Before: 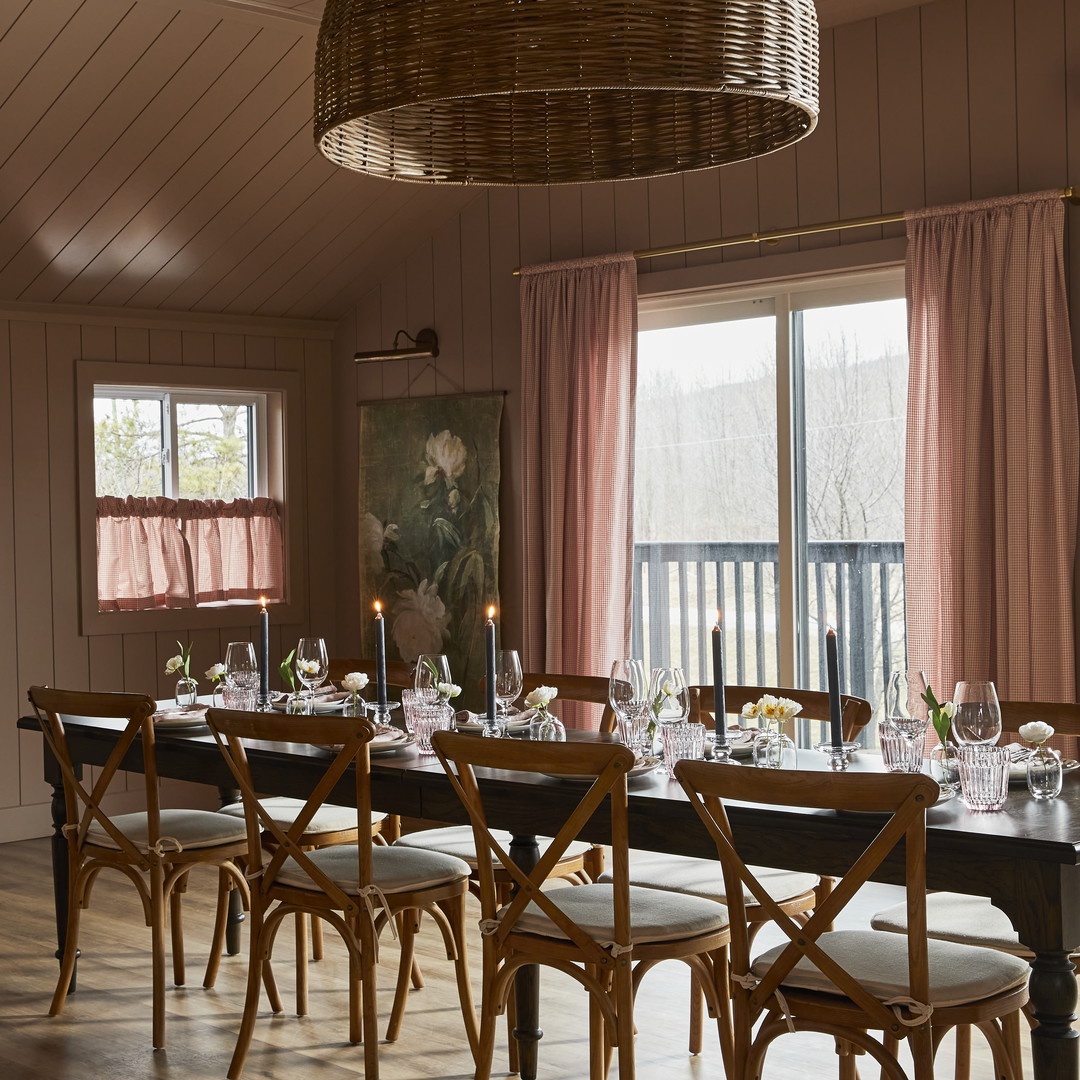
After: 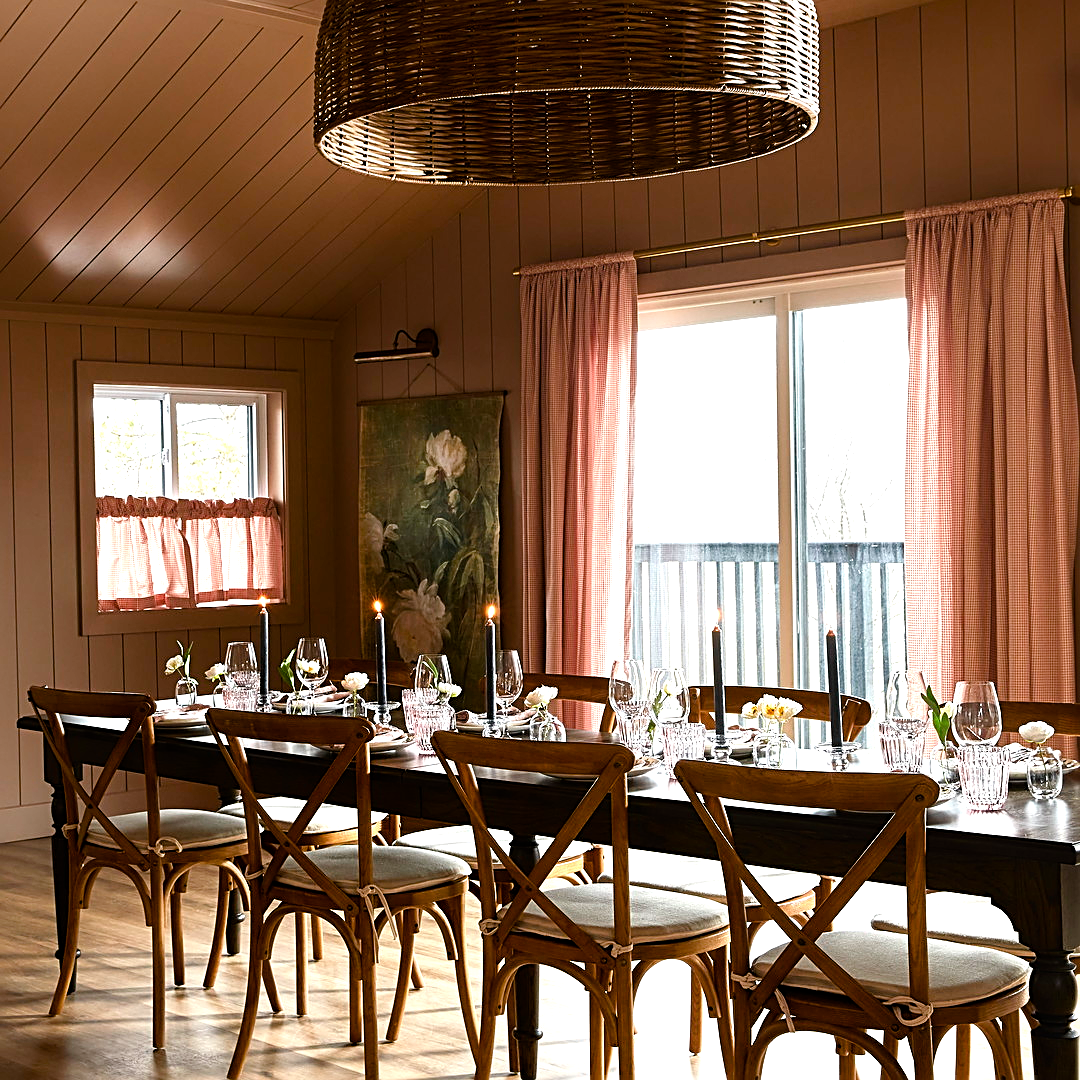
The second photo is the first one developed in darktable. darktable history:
color balance rgb: shadows lift › chroma 0.881%, shadows lift › hue 111.32°, perceptual saturation grading › global saturation 20%, perceptual saturation grading › highlights -25.087%, perceptual saturation grading › shadows 25.654%
sharpen: on, module defaults
tone equalizer: -8 EV -1.09 EV, -7 EV -0.987 EV, -6 EV -0.904 EV, -5 EV -0.558 EV, -3 EV 0.557 EV, -2 EV 0.86 EV, -1 EV 1.01 EV, +0 EV 1.07 EV, mask exposure compensation -0.486 EV
